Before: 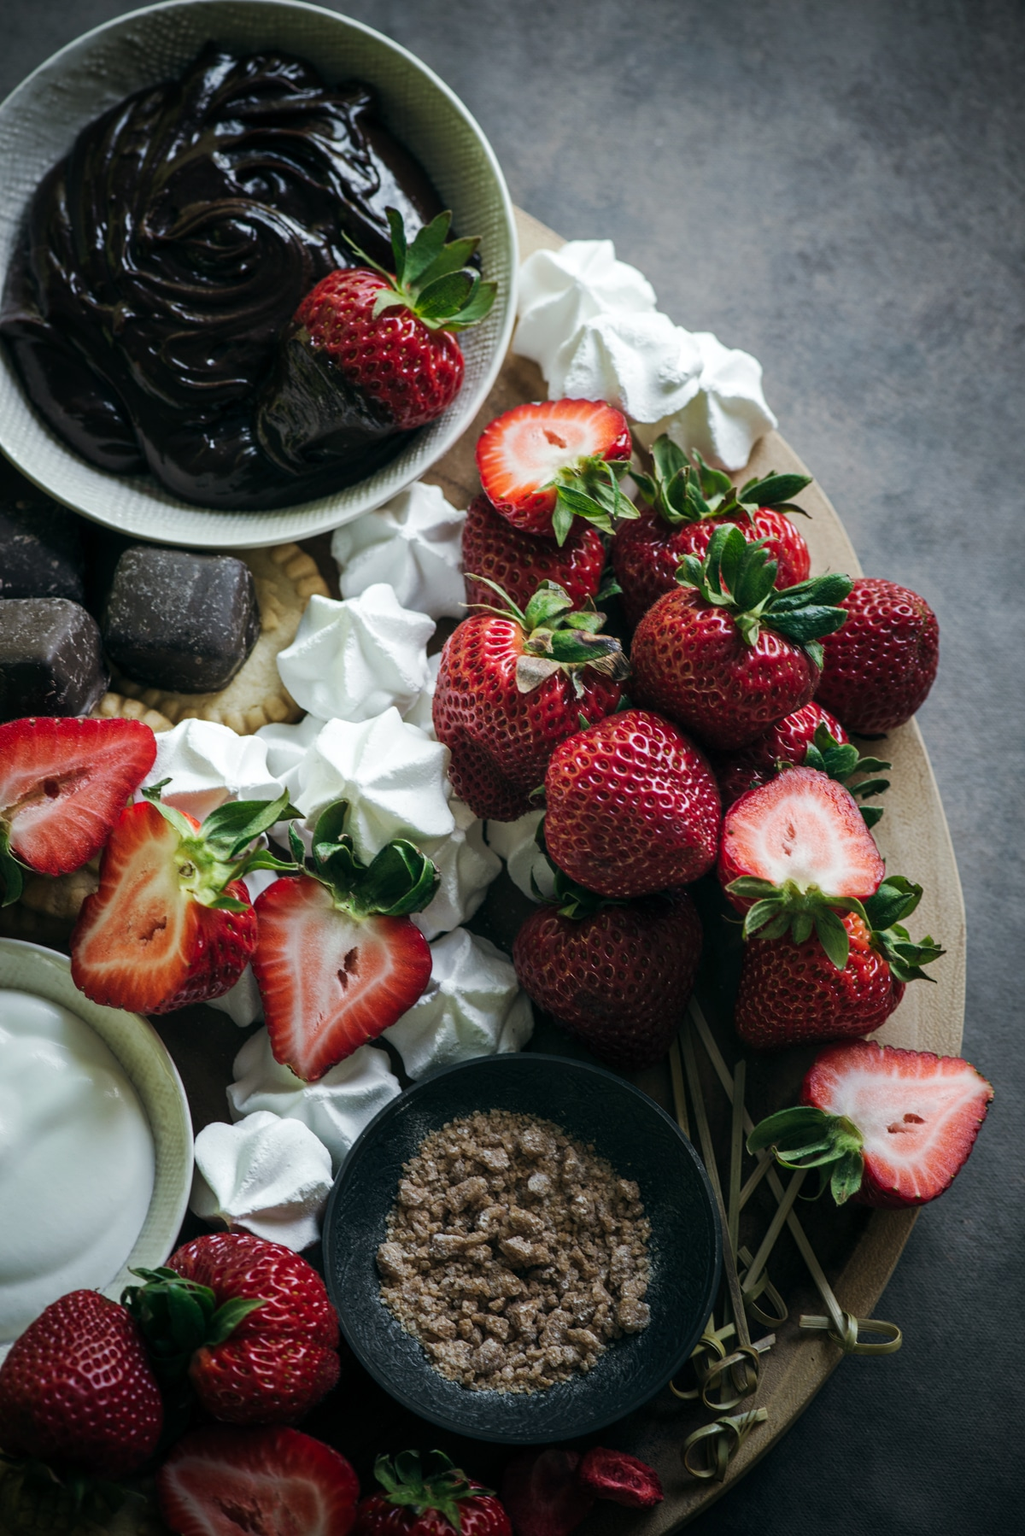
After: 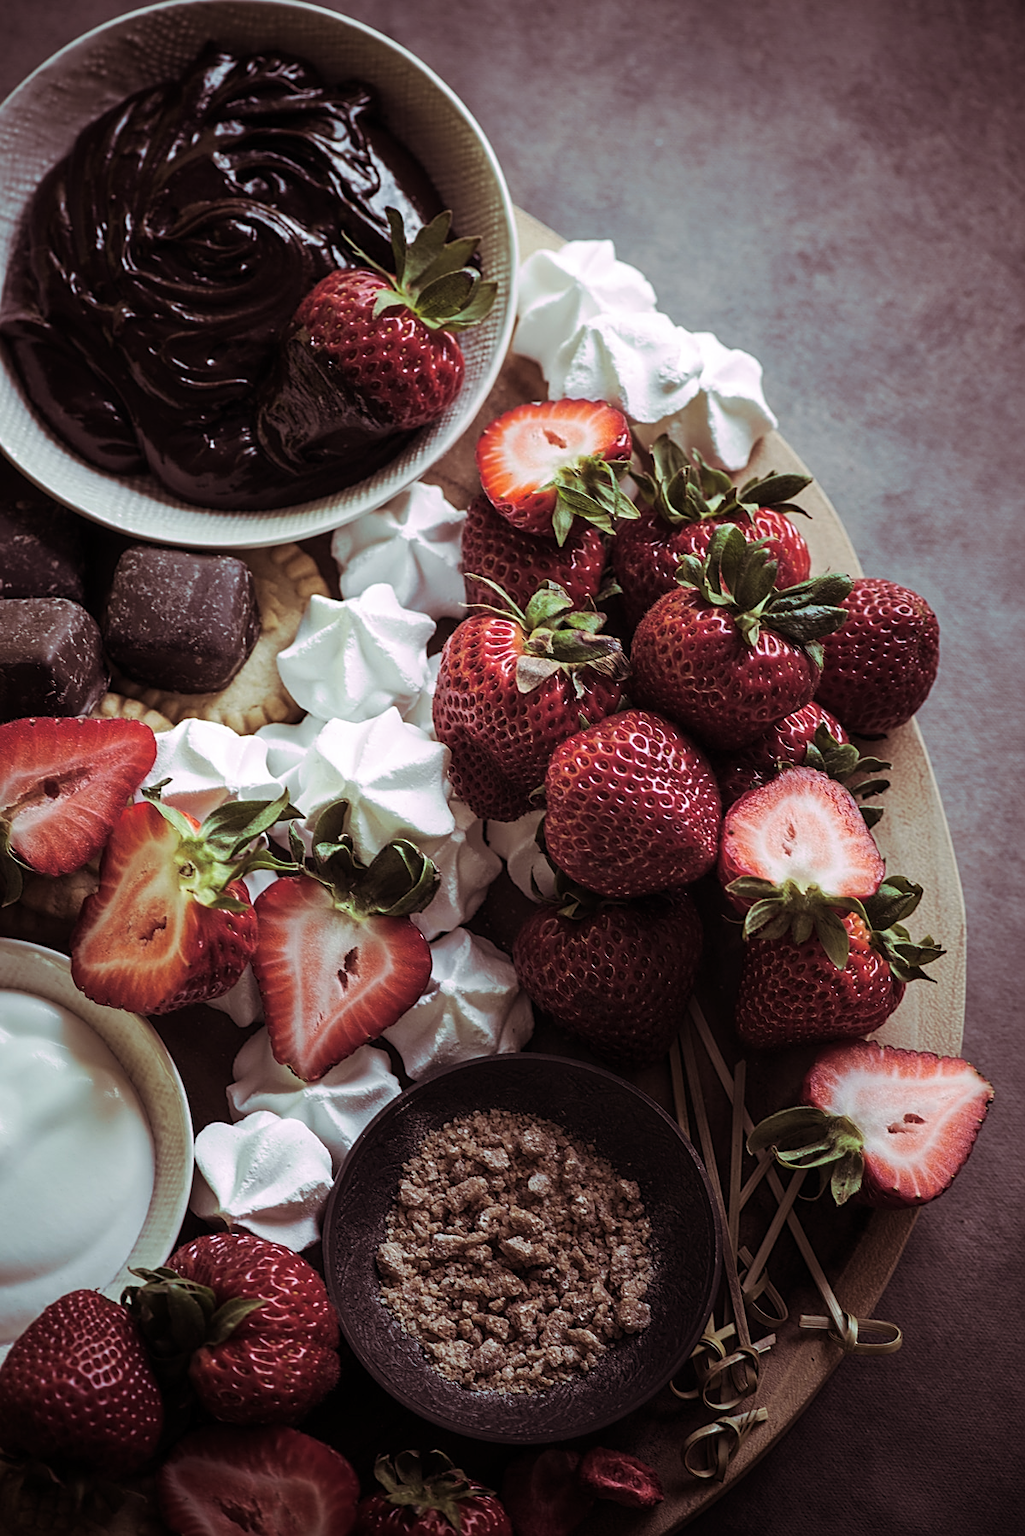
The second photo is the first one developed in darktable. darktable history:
contrast brightness saturation: contrast 0.01, saturation -0.05
sharpen: on, module defaults
split-toning: highlights › hue 298.8°, highlights › saturation 0.73, compress 41.76%
